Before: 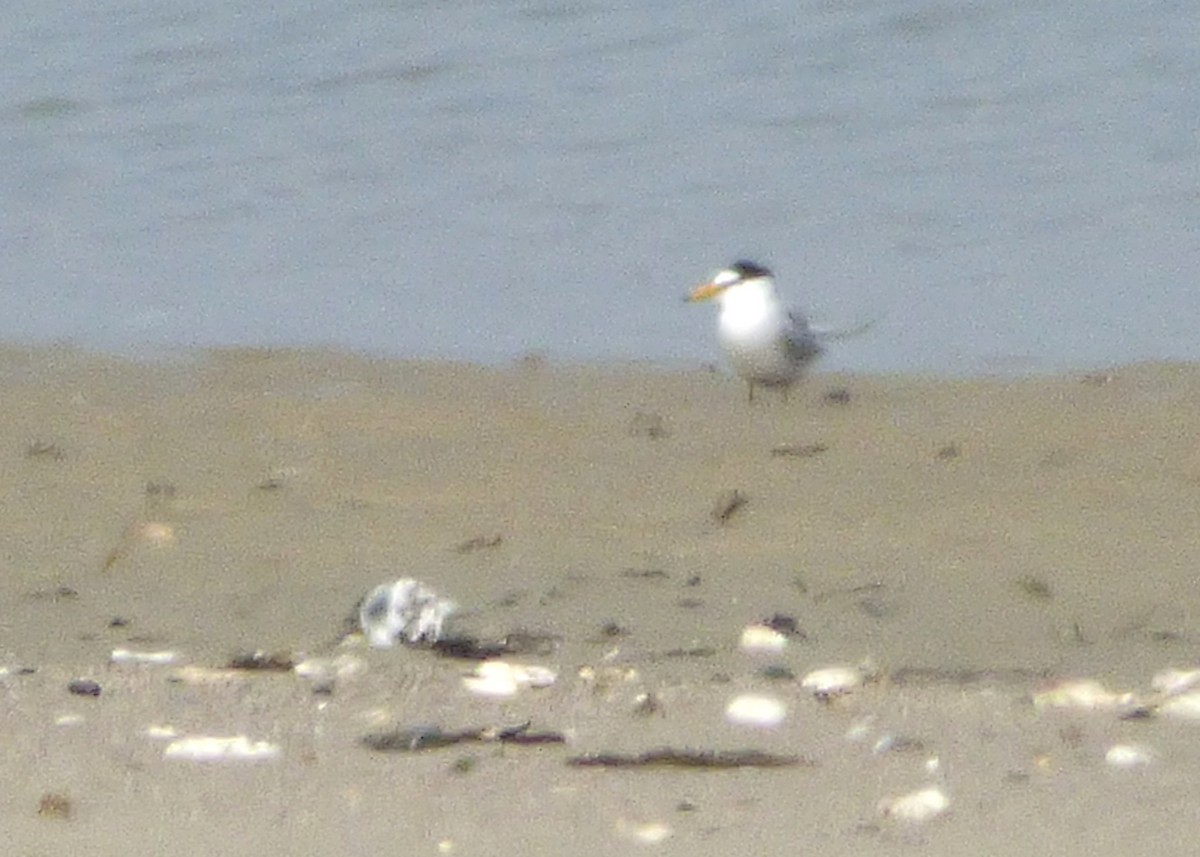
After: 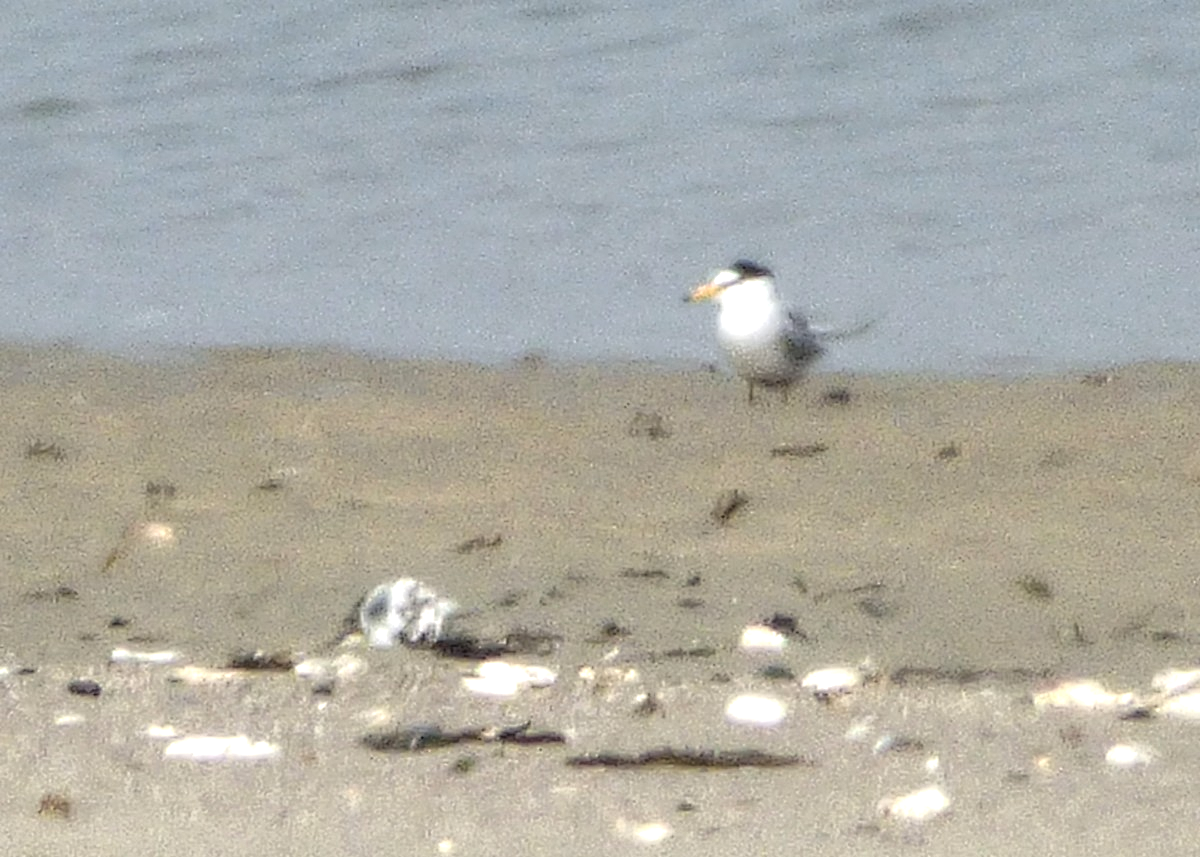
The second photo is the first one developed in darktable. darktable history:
local contrast: highlights 104%, shadows 99%, detail 201%, midtone range 0.2
color zones: curves: ch0 [(0.018, 0.548) (0.224, 0.64) (0.425, 0.447) (0.675, 0.575) (0.732, 0.579)]; ch1 [(0.066, 0.487) (0.25, 0.5) (0.404, 0.43) (0.75, 0.421) (0.956, 0.421)]; ch2 [(0.044, 0.561) (0.215, 0.465) (0.399, 0.544) (0.465, 0.548) (0.614, 0.447) (0.724, 0.43) (0.882, 0.623) (0.956, 0.632)]
